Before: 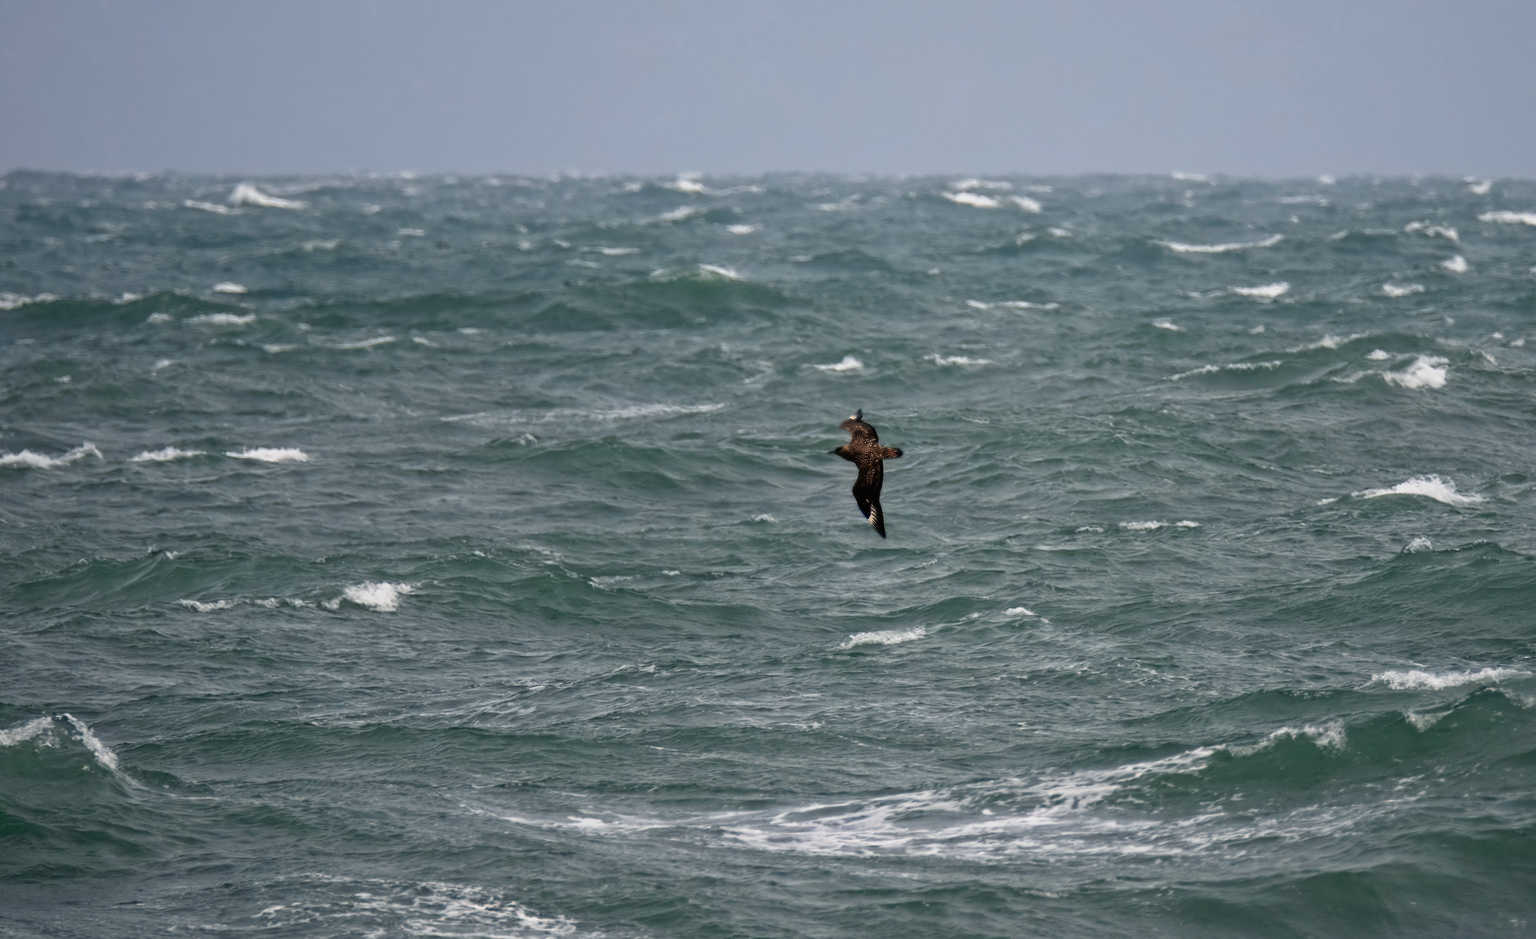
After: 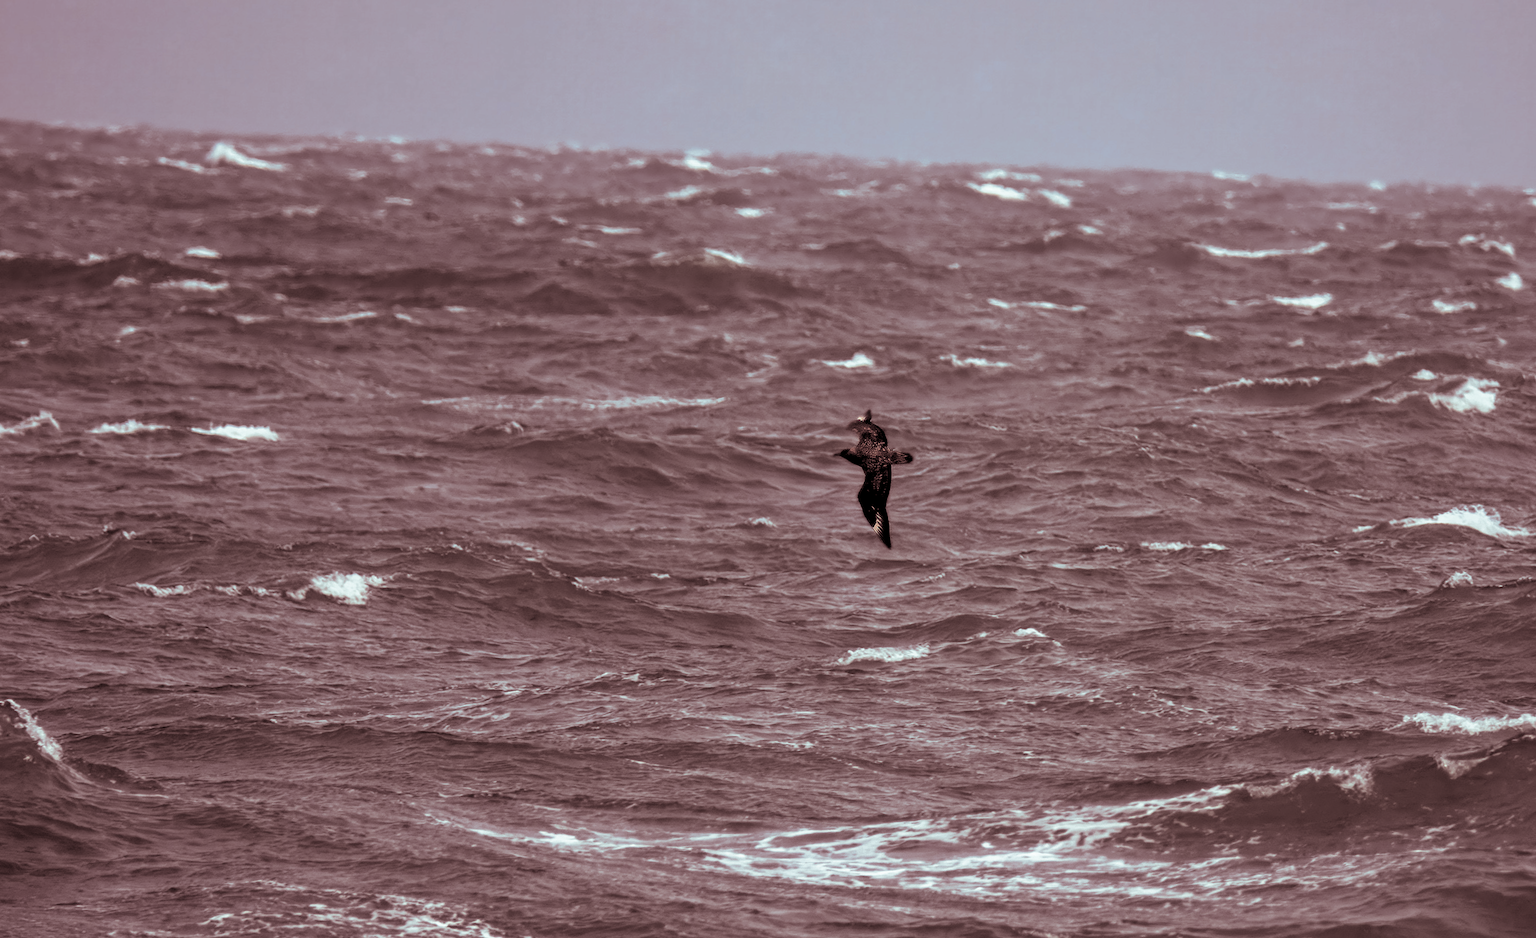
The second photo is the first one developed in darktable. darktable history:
crop and rotate: angle -2.38°
split-toning: shadows › saturation 0.3, highlights › hue 180°, highlights › saturation 0.3, compress 0%
local contrast: detail 130%
color zones: curves: ch1 [(0.239, 0.552) (0.75, 0.5)]; ch2 [(0.25, 0.462) (0.749, 0.457)], mix 25.94%
